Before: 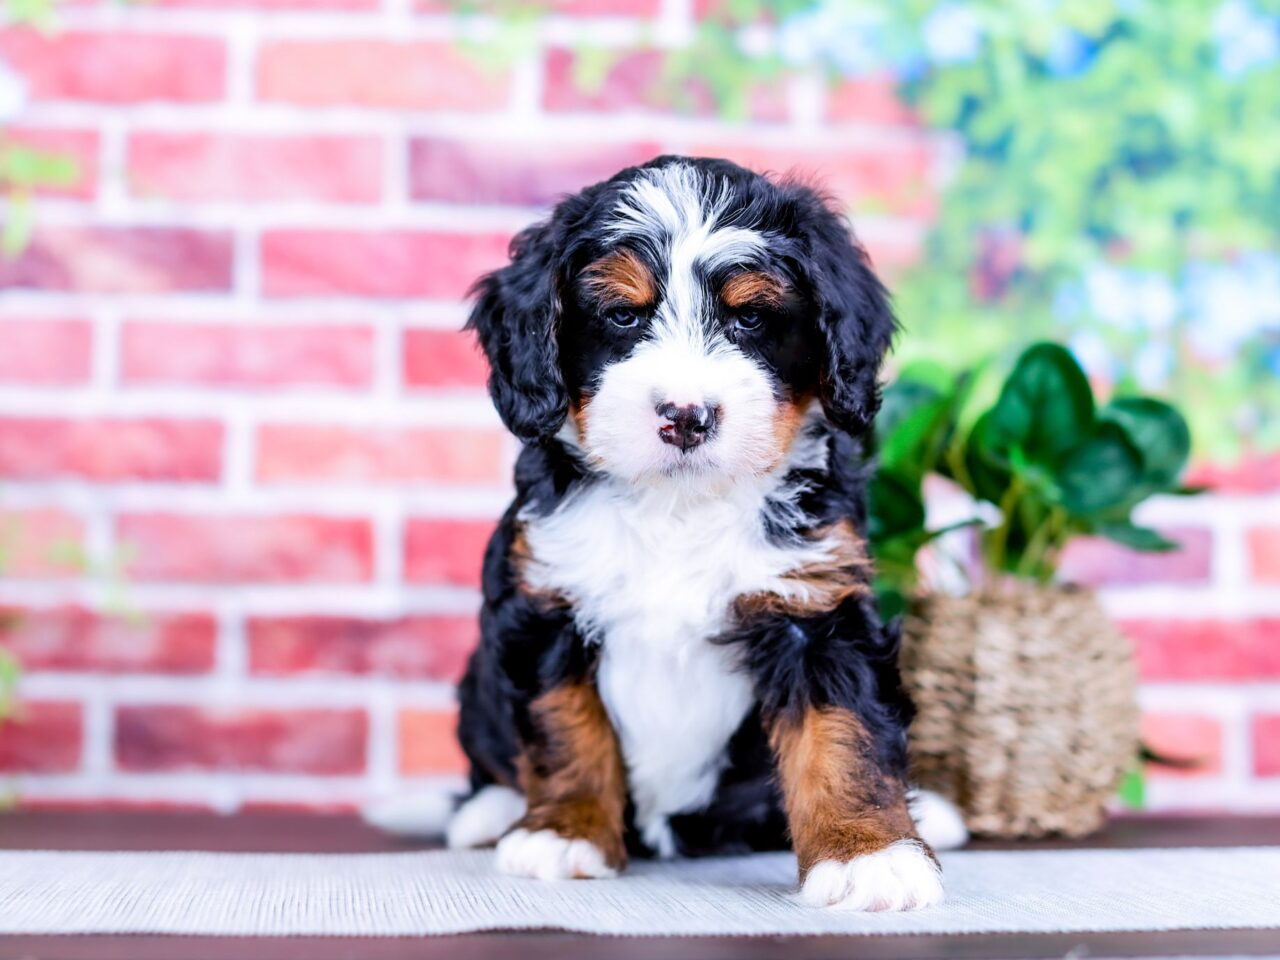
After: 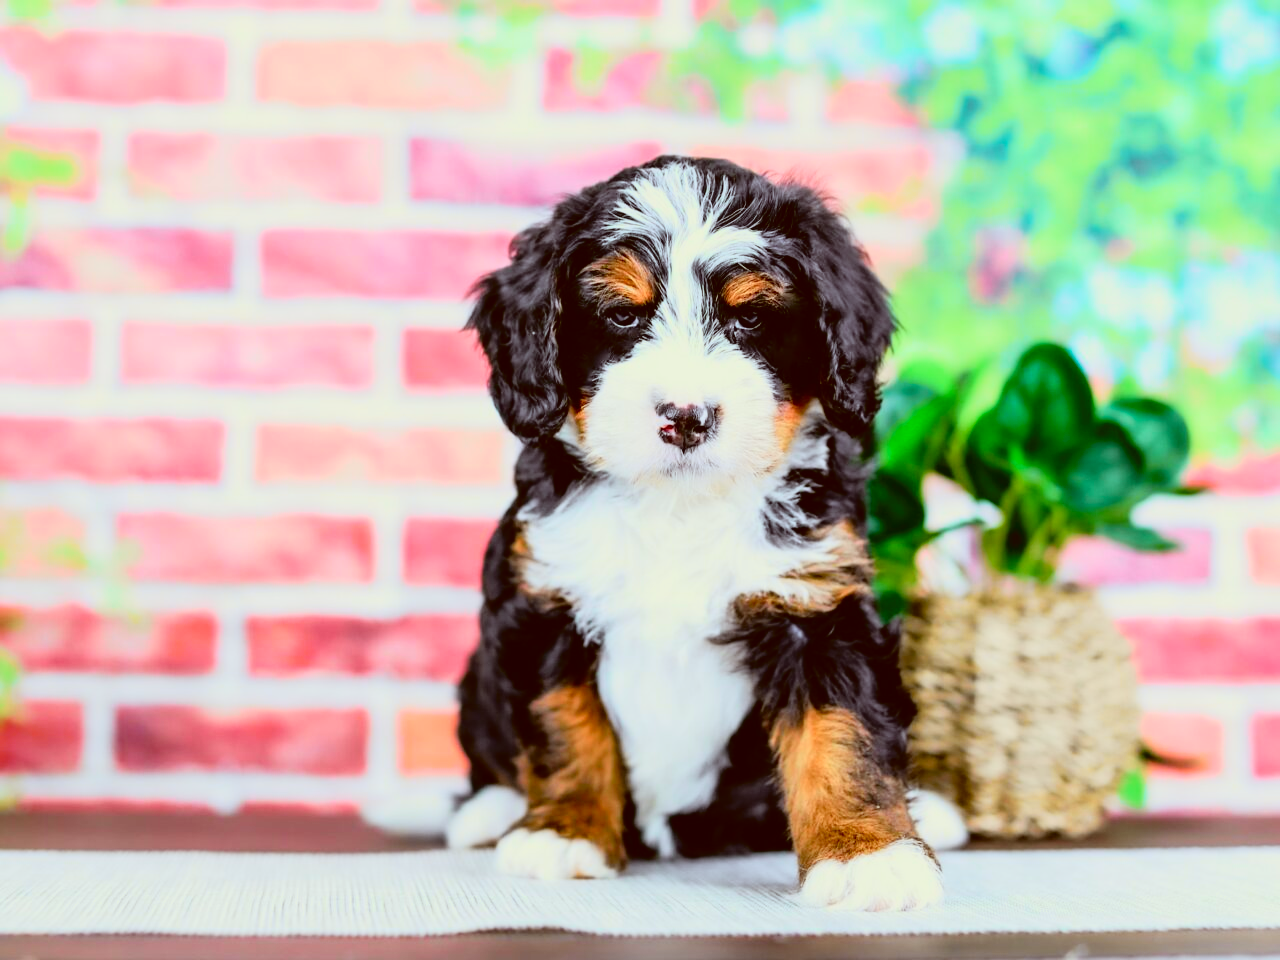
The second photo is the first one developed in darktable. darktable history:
color correction: highlights a* -5.51, highlights b* 9.8, shadows a* 9.36, shadows b* 24.8
tone curve: curves: ch0 [(0, 0.022) (0.114, 0.088) (0.282, 0.316) (0.446, 0.511) (0.613, 0.693) (0.786, 0.843) (0.999, 0.949)]; ch1 [(0, 0) (0.395, 0.343) (0.463, 0.427) (0.486, 0.474) (0.503, 0.5) (0.535, 0.522) (0.555, 0.546) (0.594, 0.614) (0.755, 0.793) (1, 1)]; ch2 [(0, 0) (0.369, 0.388) (0.449, 0.431) (0.501, 0.5) (0.528, 0.517) (0.561, 0.59) (0.612, 0.646) (0.697, 0.721) (1, 1)], color space Lab, independent channels, preserve colors none
